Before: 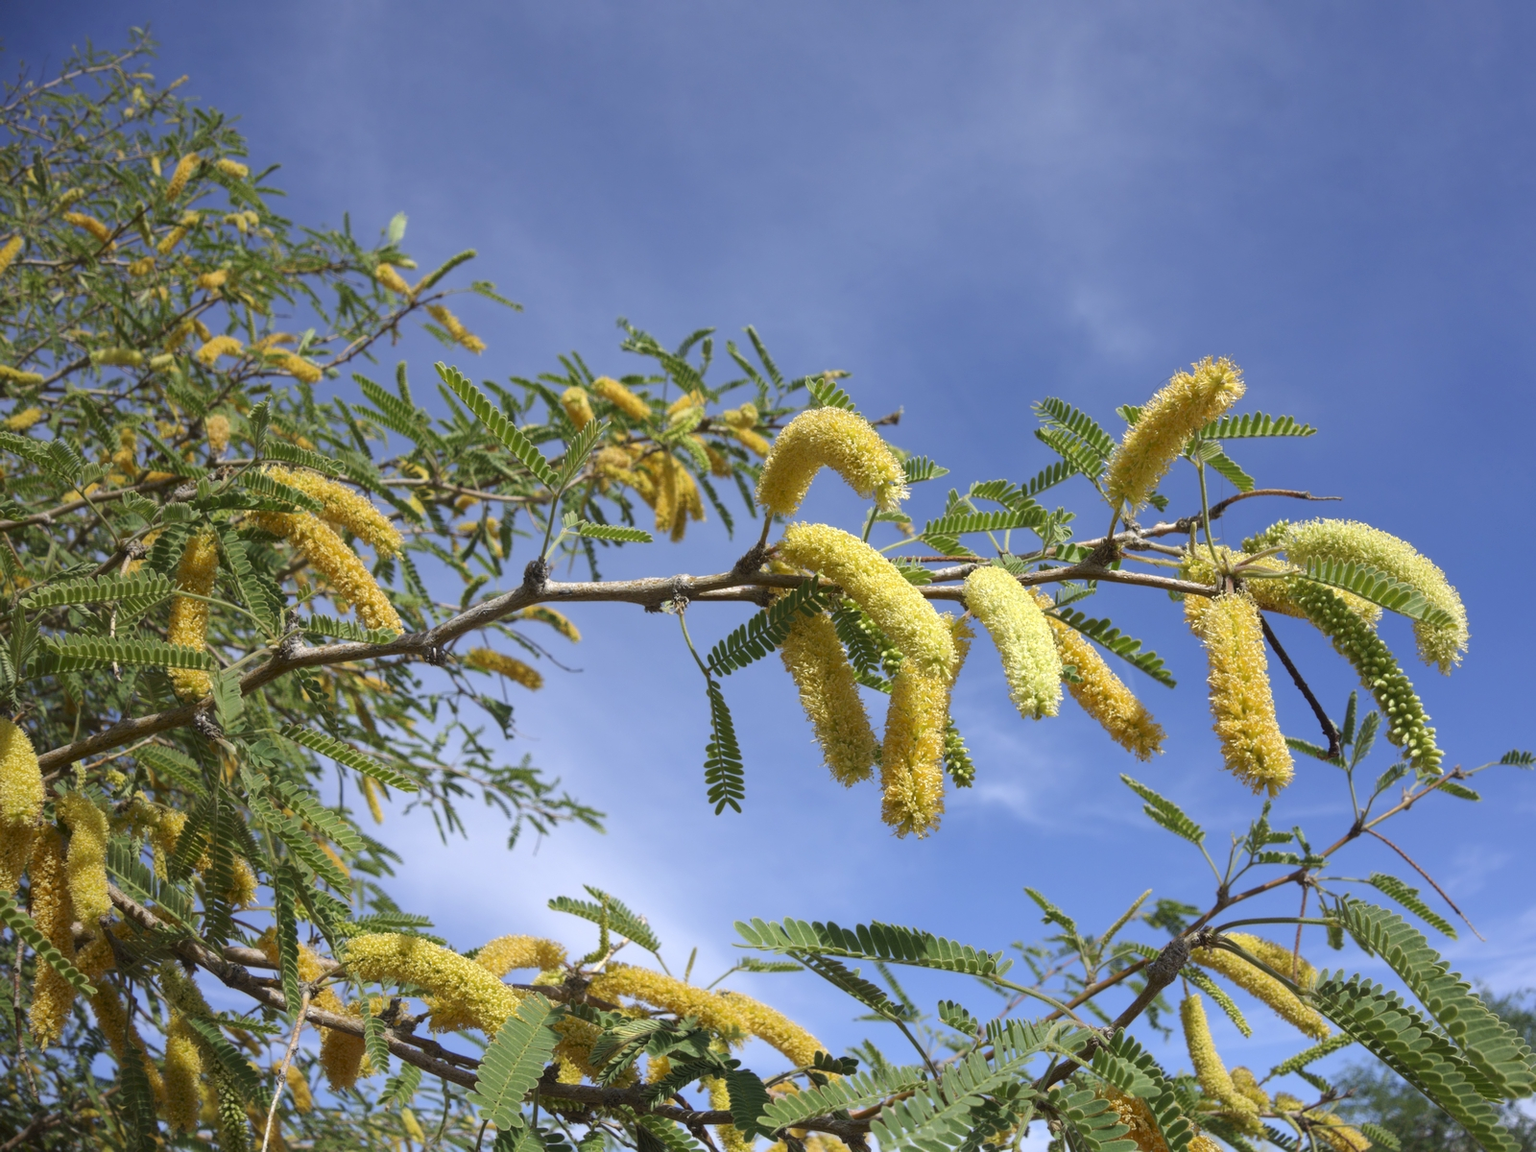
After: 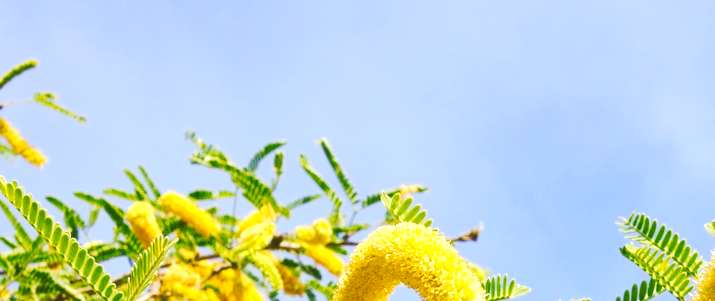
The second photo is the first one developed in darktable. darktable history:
contrast brightness saturation: contrast 0.18, saturation 0.3
crop: left 28.64%, top 16.832%, right 26.637%, bottom 58.055%
color balance rgb: shadows lift › chroma 3%, shadows lift › hue 240.84°, highlights gain › chroma 3%, highlights gain › hue 73.2°, global offset › luminance -0.5%, perceptual saturation grading › global saturation 20%, perceptual saturation grading › highlights -25%, perceptual saturation grading › shadows 50%, global vibrance 25.26%
exposure: black level correction 0, exposure 1.1 EV, compensate exposure bias true, compensate highlight preservation false
tone curve: curves: ch0 [(0, 0) (0.003, 0.17) (0.011, 0.17) (0.025, 0.17) (0.044, 0.168) (0.069, 0.167) (0.1, 0.173) (0.136, 0.181) (0.177, 0.199) (0.224, 0.226) (0.277, 0.271) (0.335, 0.333) (0.399, 0.419) (0.468, 0.52) (0.543, 0.621) (0.623, 0.716) (0.709, 0.795) (0.801, 0.867) (0.898, 0.914) (1, 1)], preserve colors none
